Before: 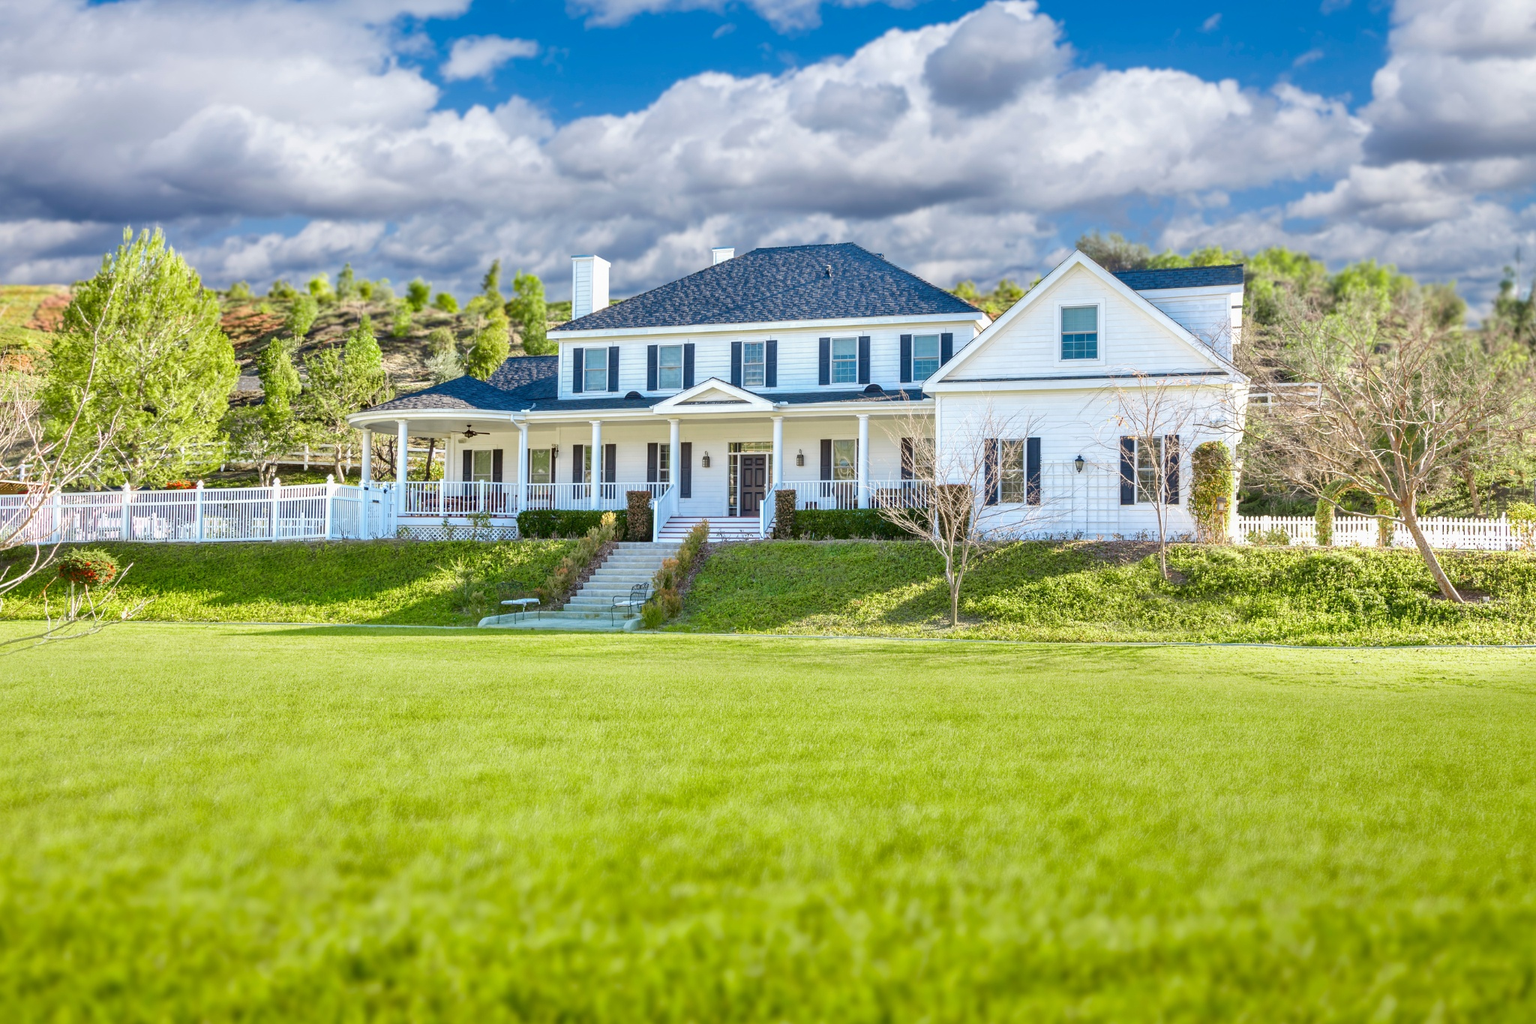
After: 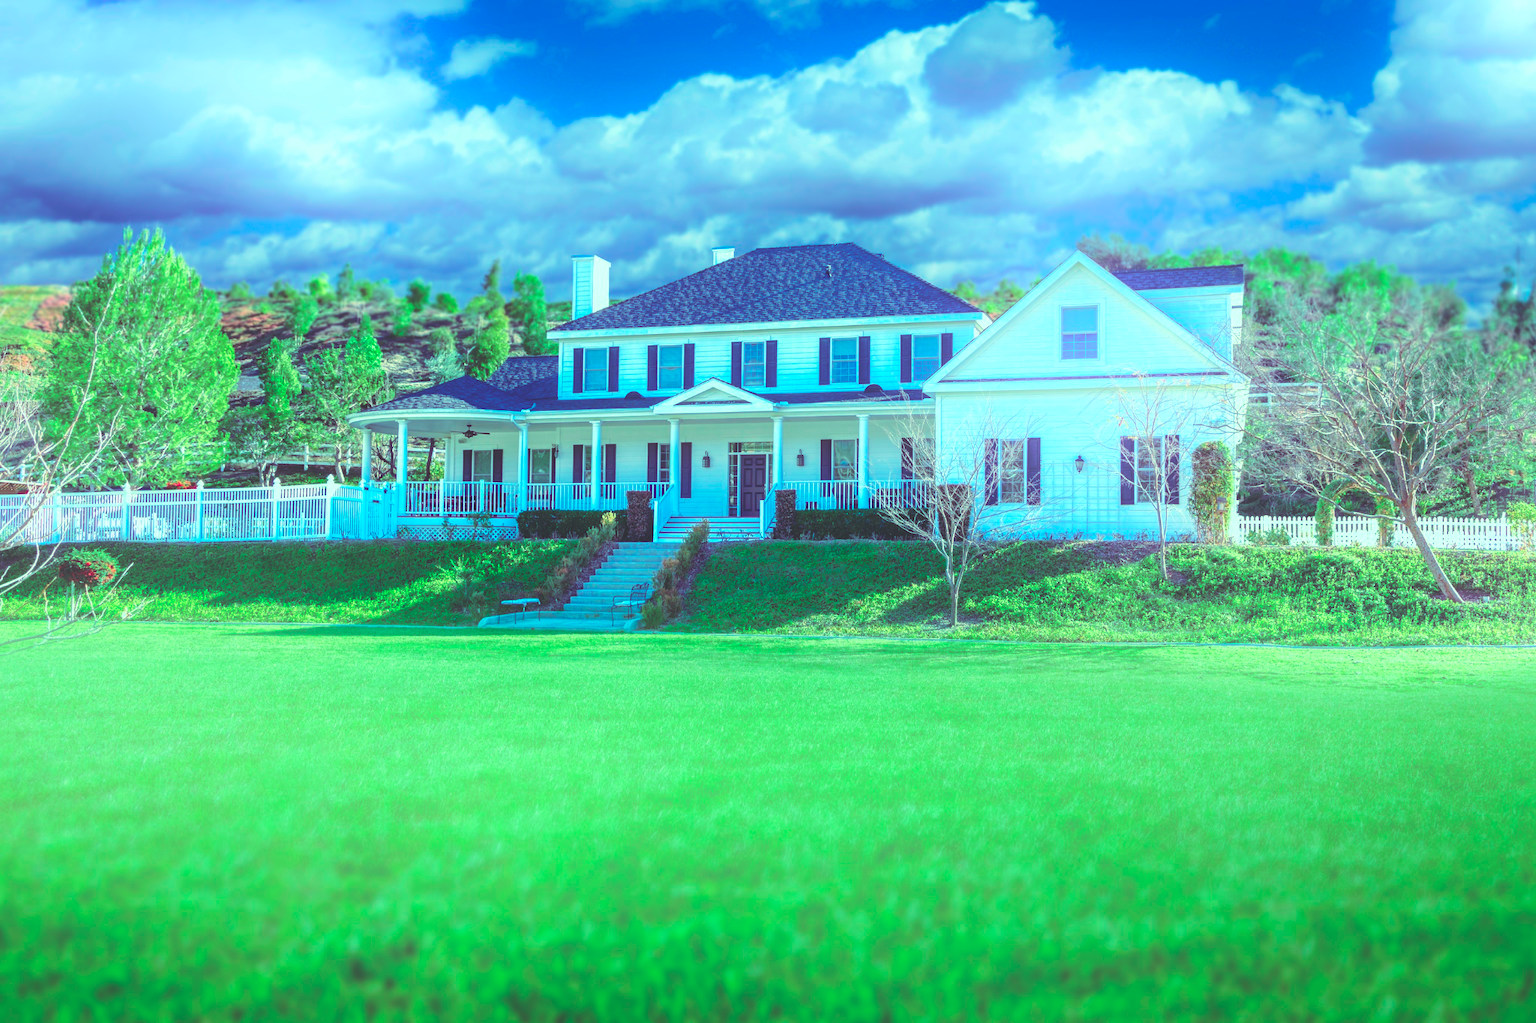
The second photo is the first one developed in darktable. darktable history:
shadows and highlights: shadows -21.3, highlights 100, soften with gaussian
rgb curve: curves: ch0 [(0, 0.186) (0.314, 0.284) (0.576, 0.466) (0.805, 0.691) (0.936, 0.886)]; ch1 [(0, 0.186) (0.314, 0.284) (0.581, 0.534) (0.771, 0.746) (0.936, 0.958)]; ch2 [(0, 0.216) (0.275, 0.39) (1, 1)], mode RGB, independent channels, compensate middle gray true, preserve colors none
color contrast: green-magenta contrast 1.73, blue-yellow contrast 1.15
